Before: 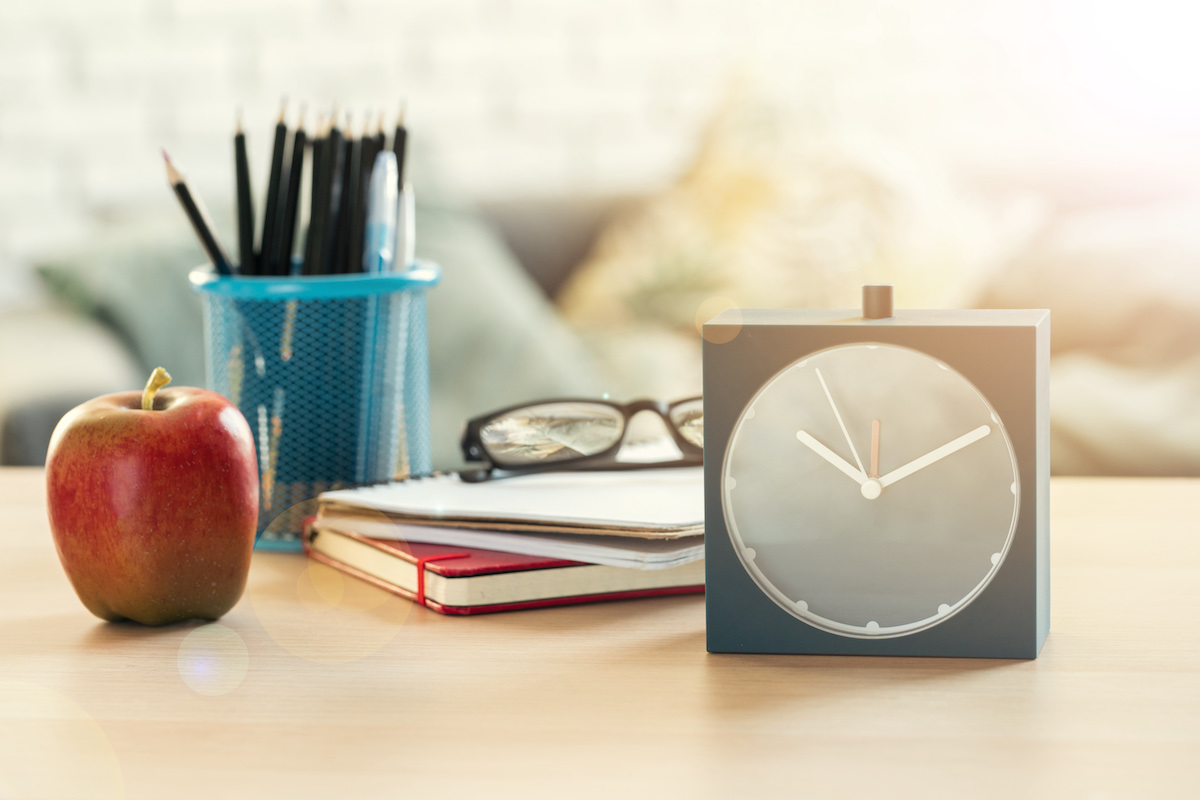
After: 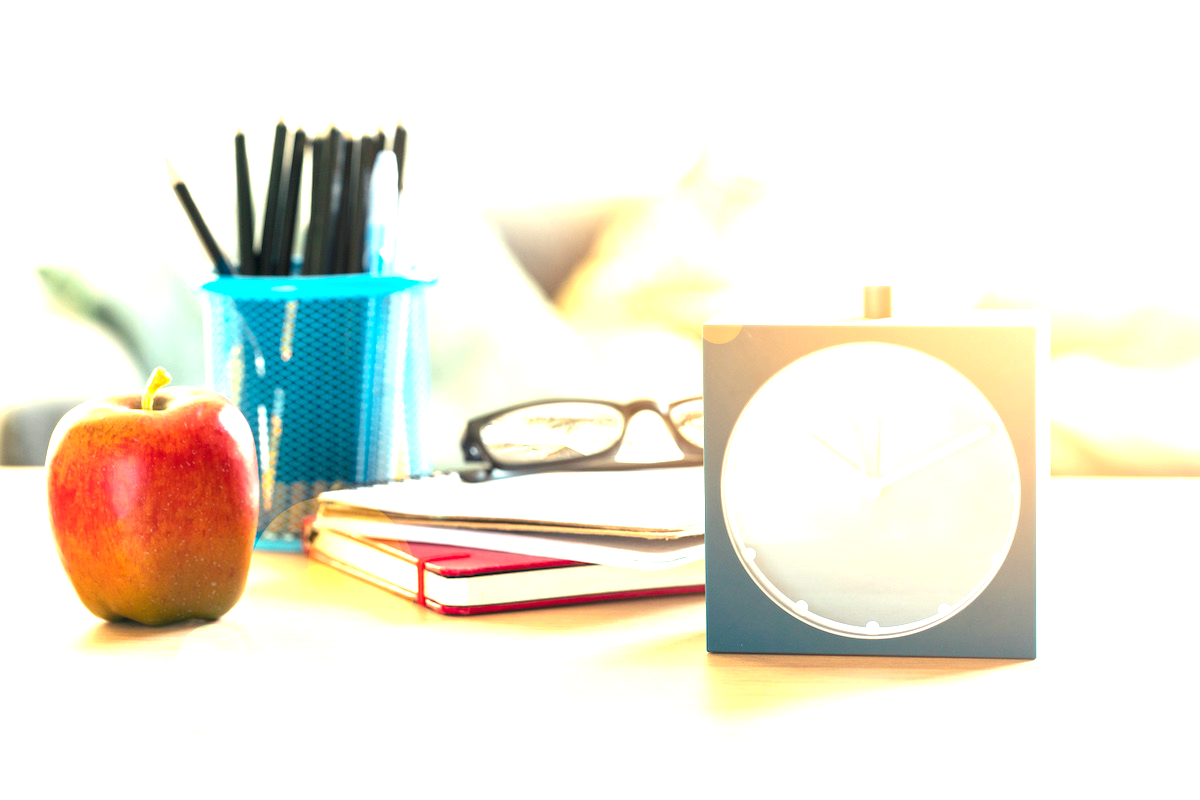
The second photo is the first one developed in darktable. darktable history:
exposure: black level correction 0, exposure 1.5 EV, compensate exposure bias true, compensate highlight preservation false
color balance rgb: global vibrance 42.74%
